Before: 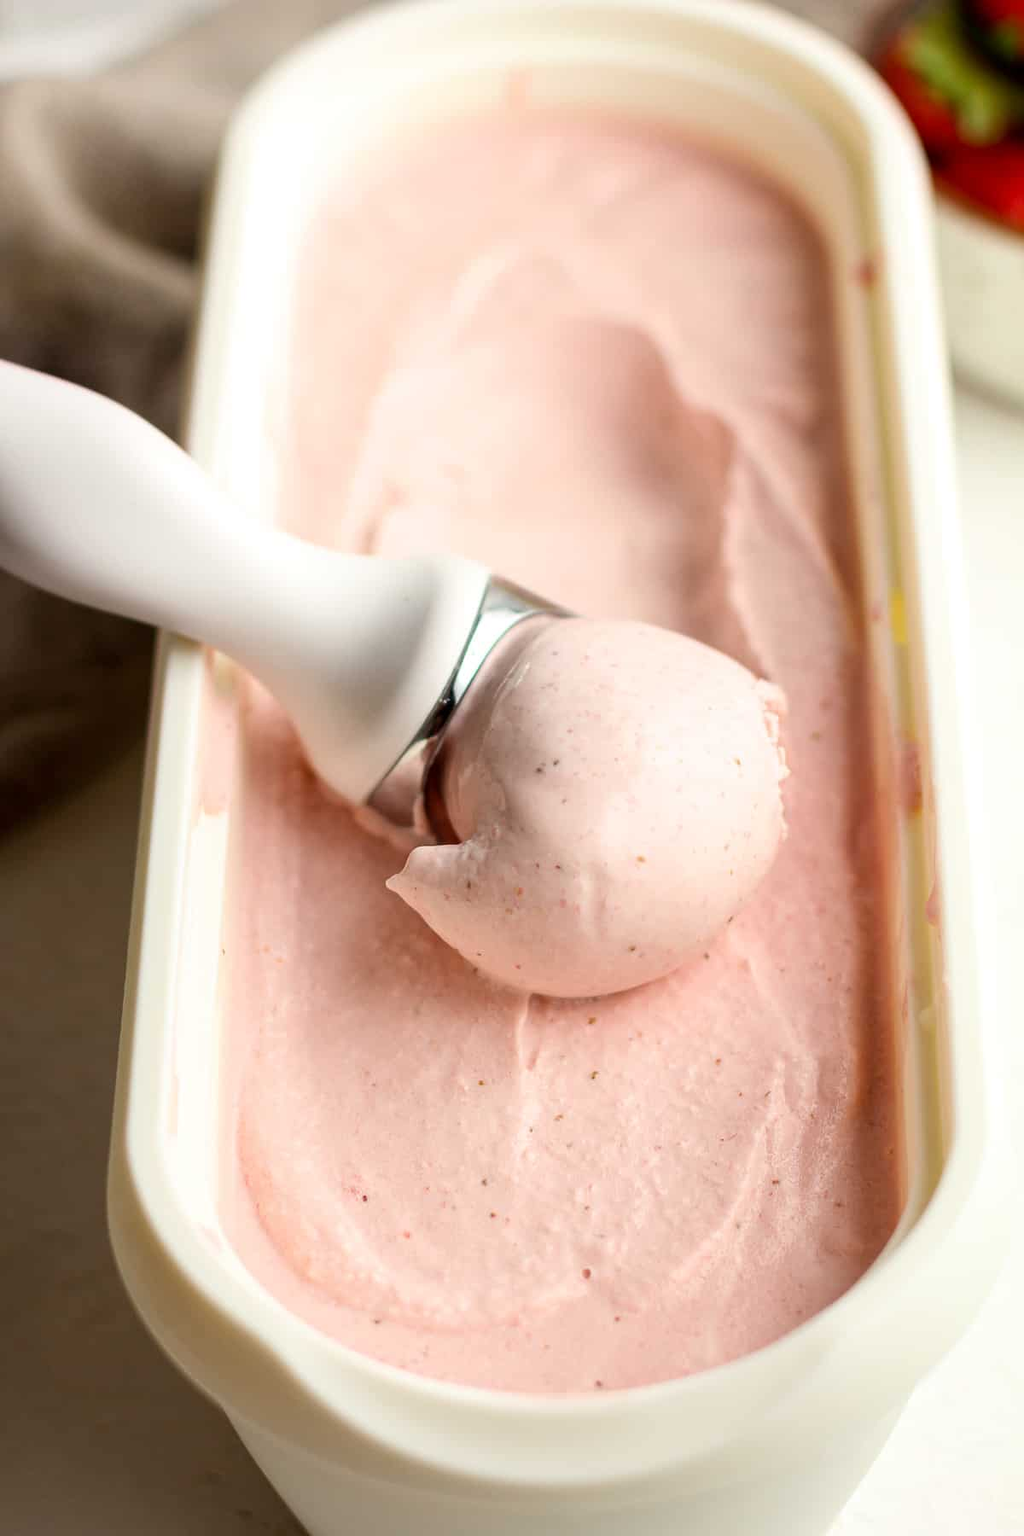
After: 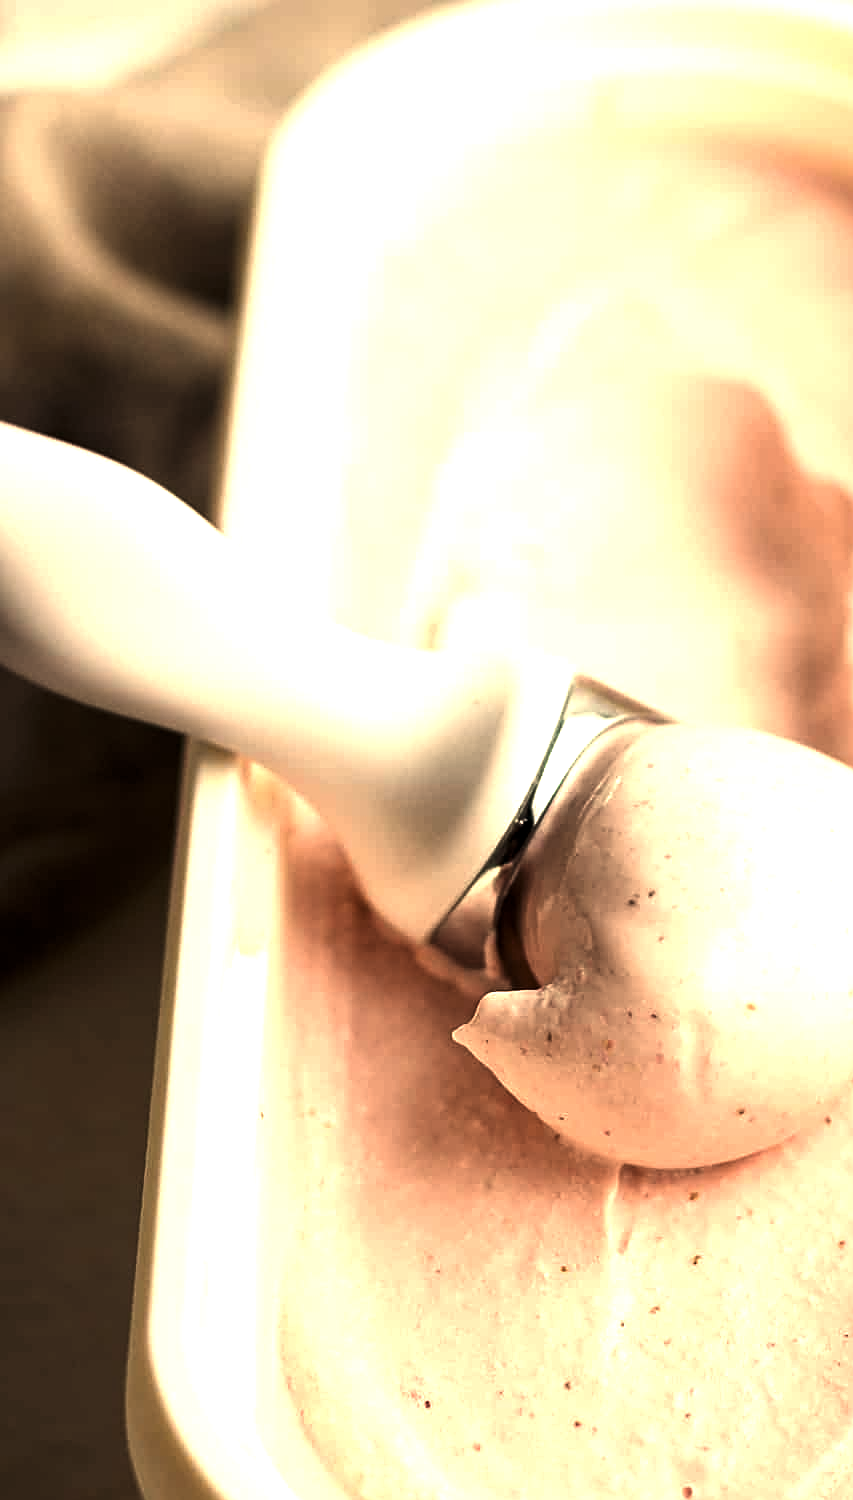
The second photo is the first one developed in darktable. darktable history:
levels: levels [0, 0.618, 1]
white balance: red 1.123, blue 0.83
crop: right 28.885%, bottom 16.626%
sharpen: on, module defaults
exposure: exposure 0.6 EV, compensate highlight preservation false
